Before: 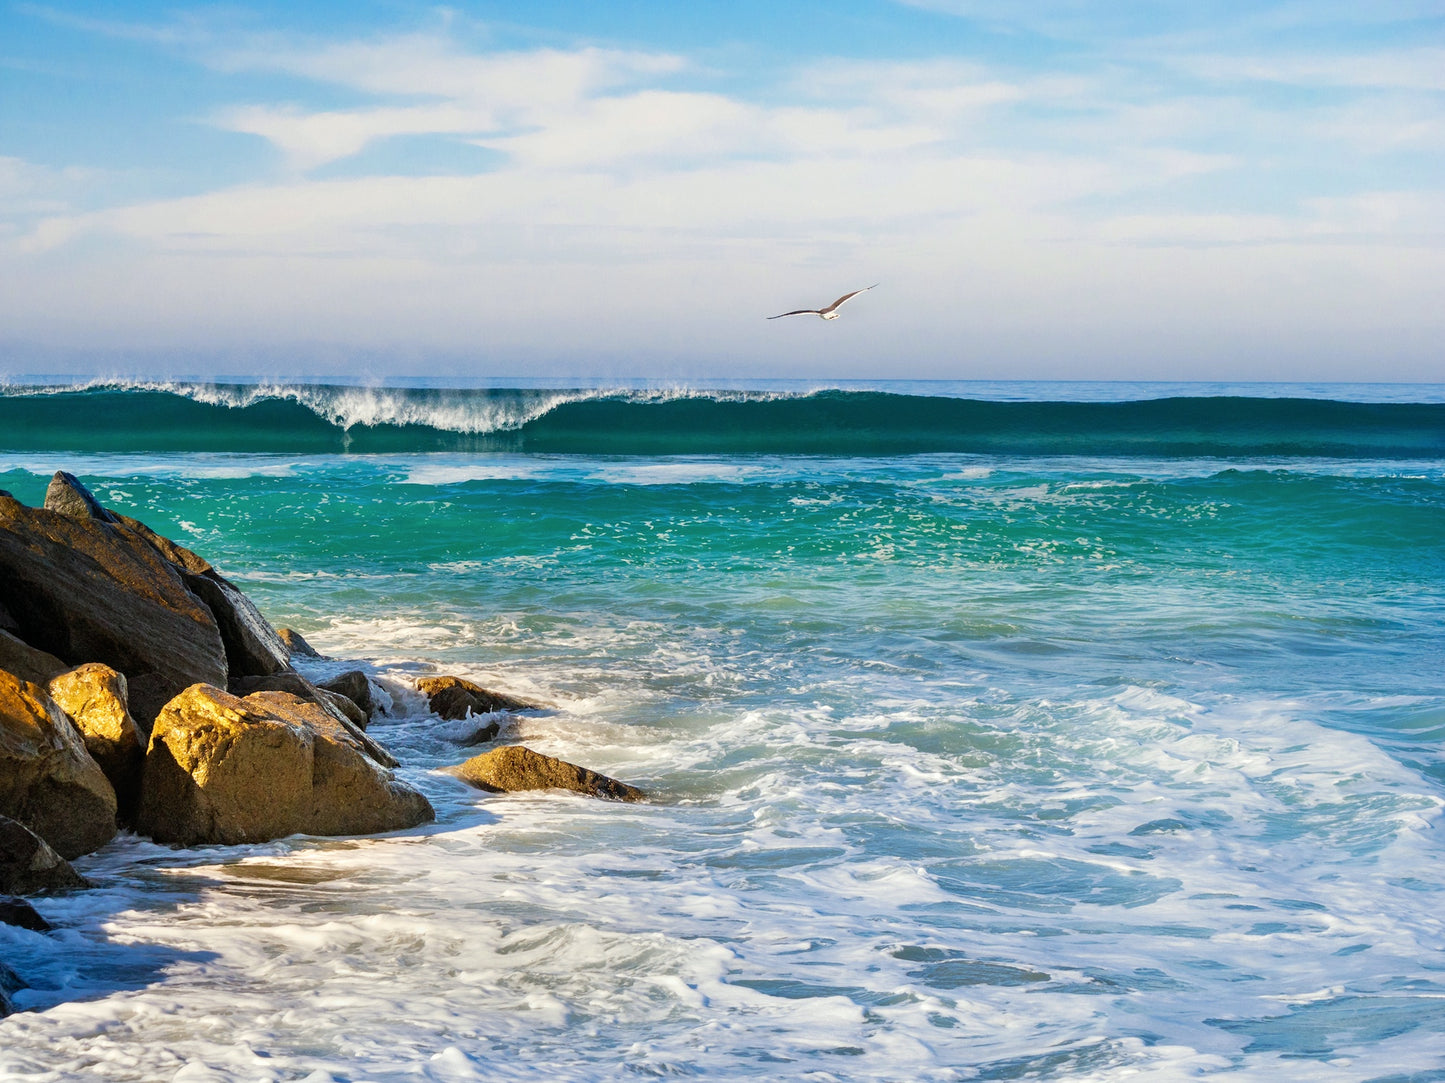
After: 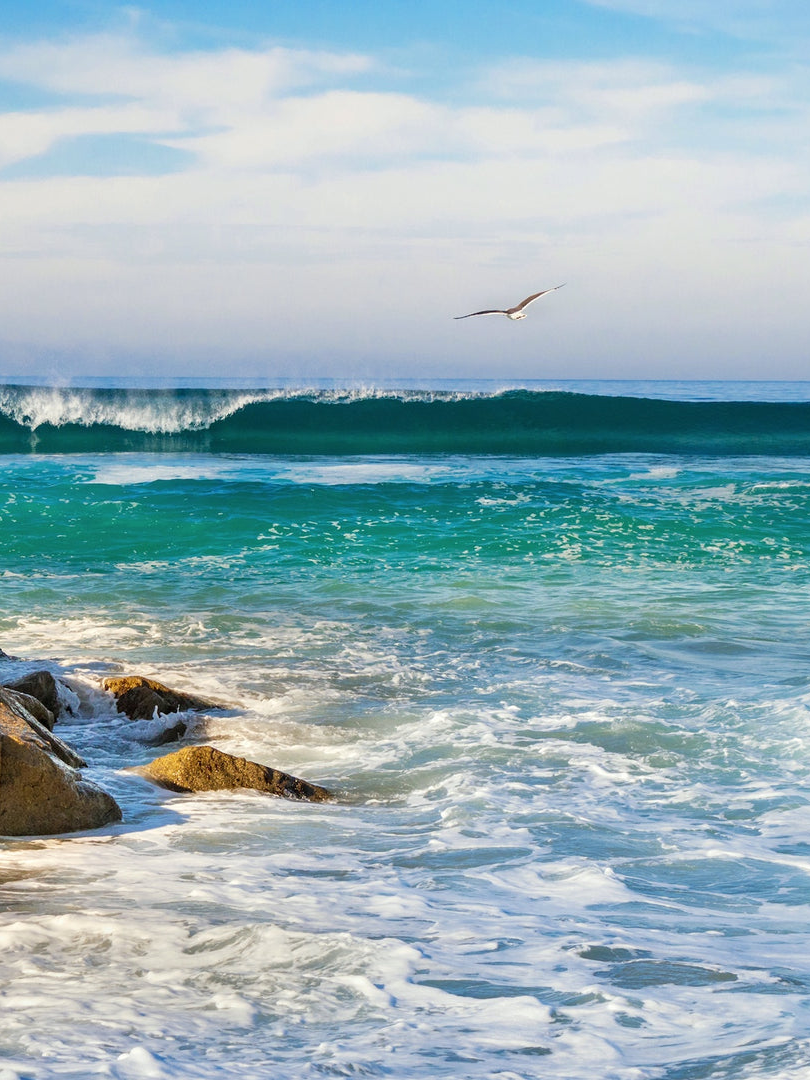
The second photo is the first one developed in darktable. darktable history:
crop: left 21.674%, right 22.086%
